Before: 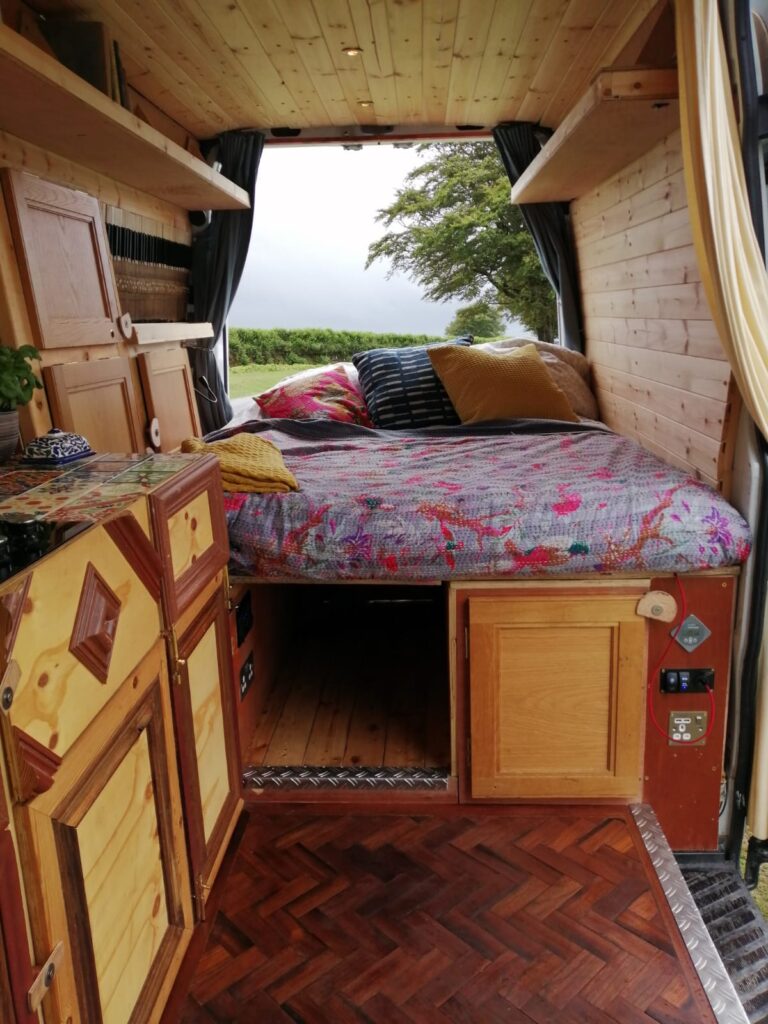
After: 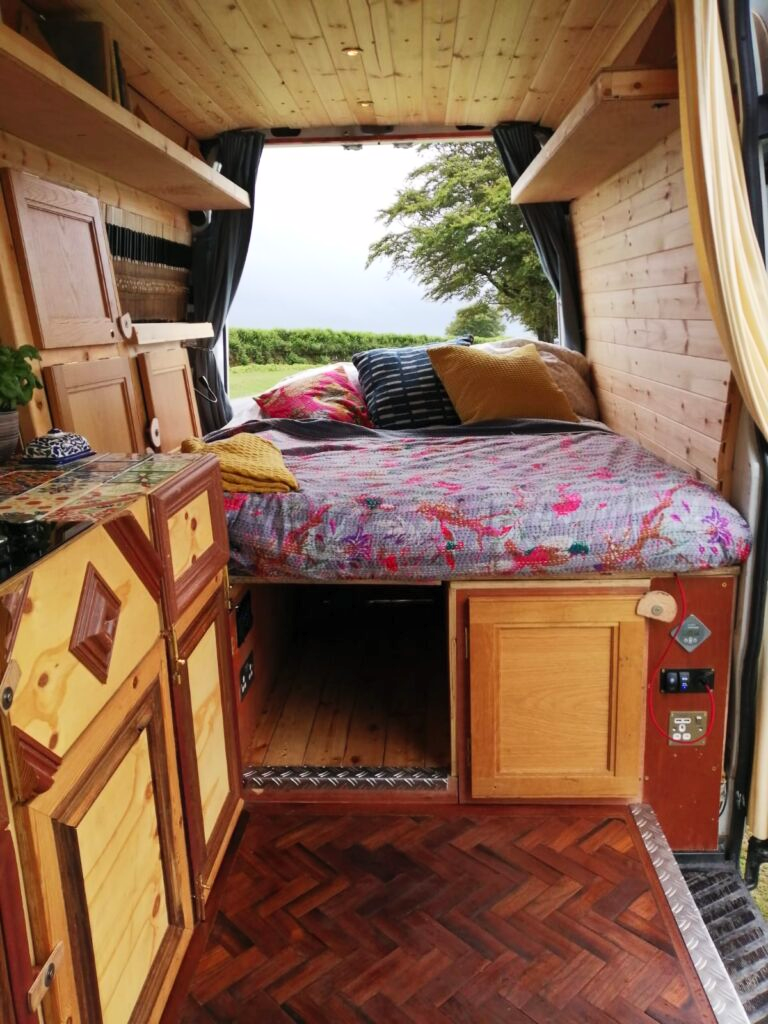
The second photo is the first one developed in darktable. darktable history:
contrast brightness saturation: contrast 0.195, brightness 0.151, saturation 0.138
